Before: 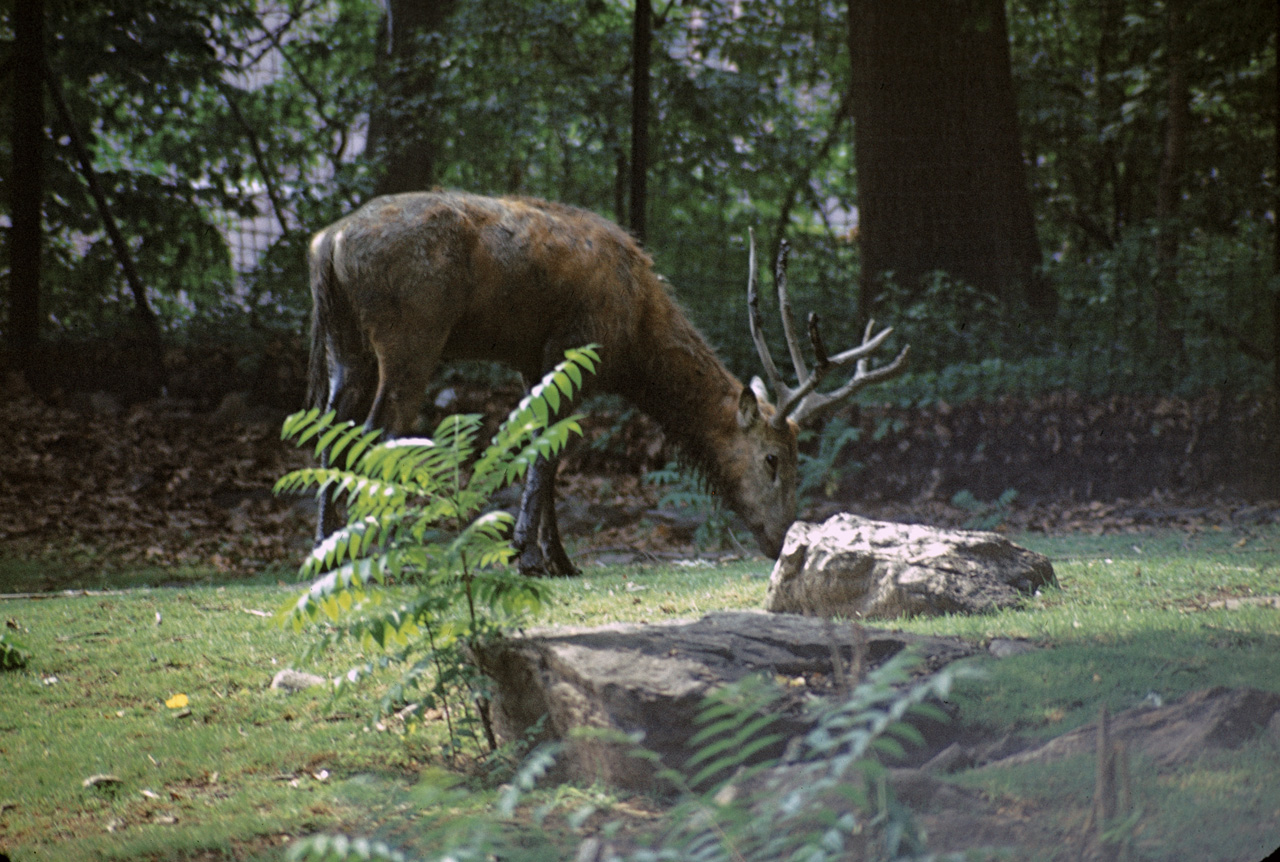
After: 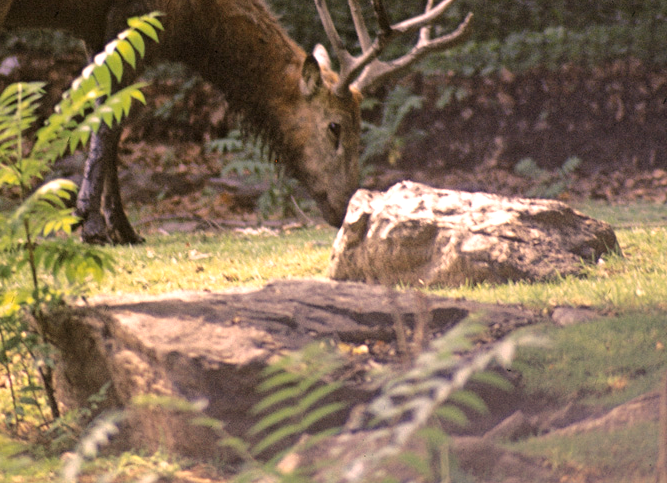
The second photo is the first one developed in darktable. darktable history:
crop: left 34.187%, top 38.585%, right 13.687%, bottom 5.332%
color correction: highlights a* 21.81, highlights b* 21.58
exposure: black level correction 0, exposure 0.695 EV, compensate highlight preservation false
